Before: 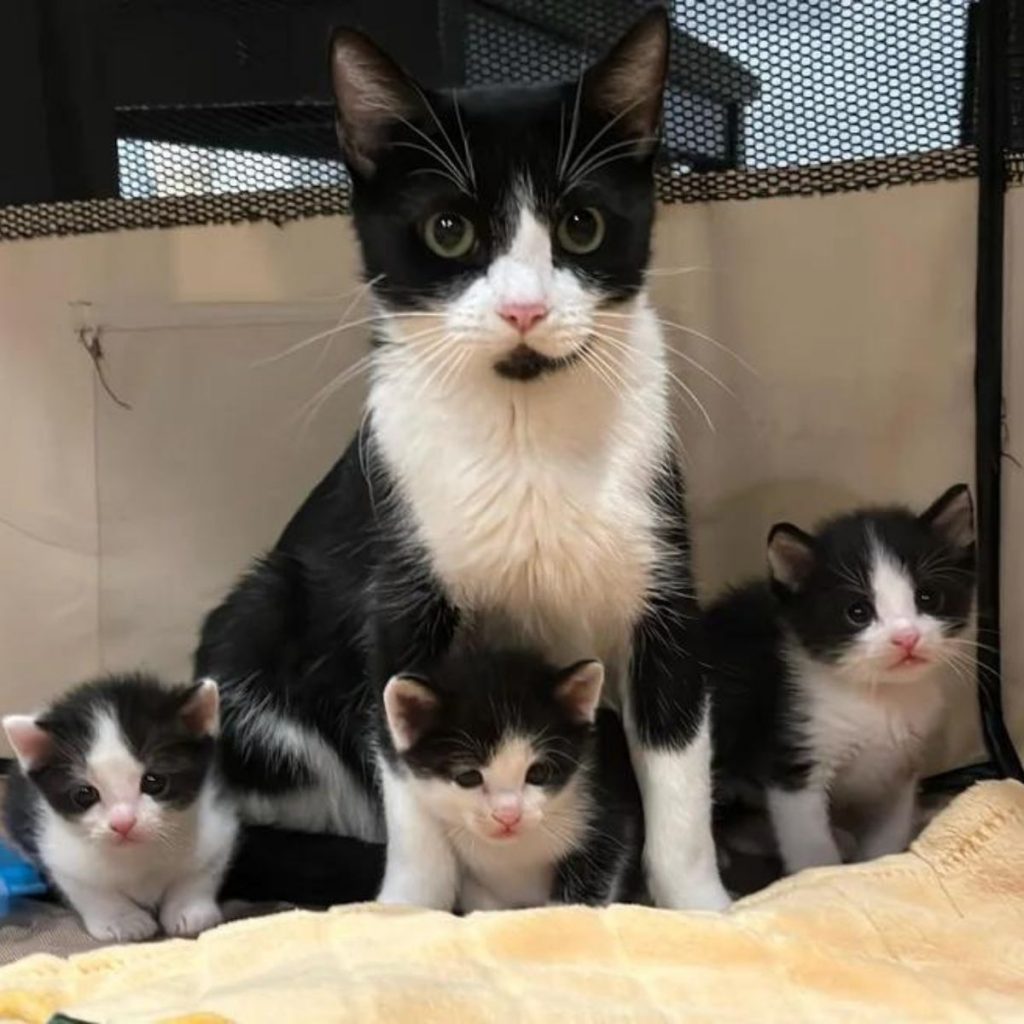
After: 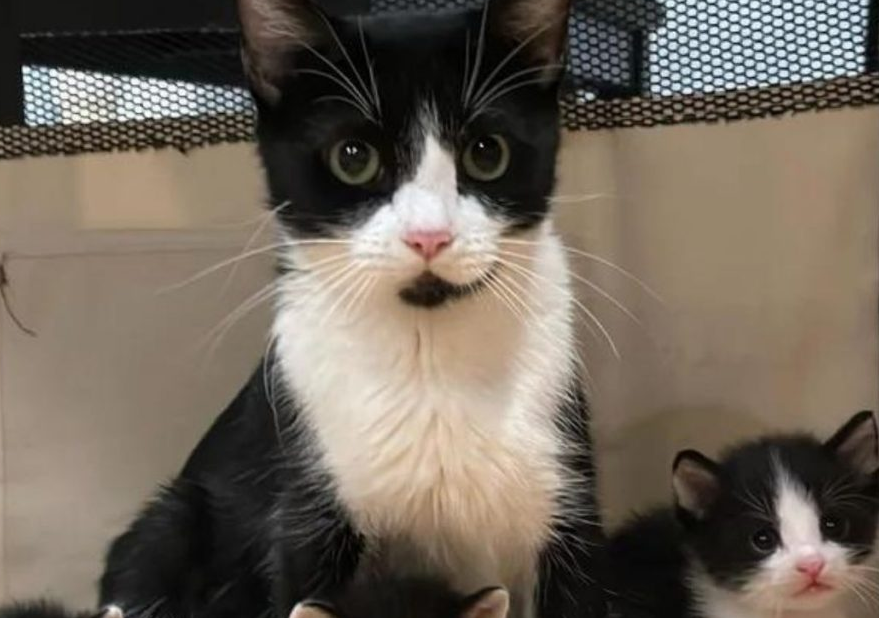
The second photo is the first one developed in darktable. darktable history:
crop and rotate: left 9.305%, top 7.185%, right 4.846%, bottom 32.462%
color correction: highlights b* 0.008
